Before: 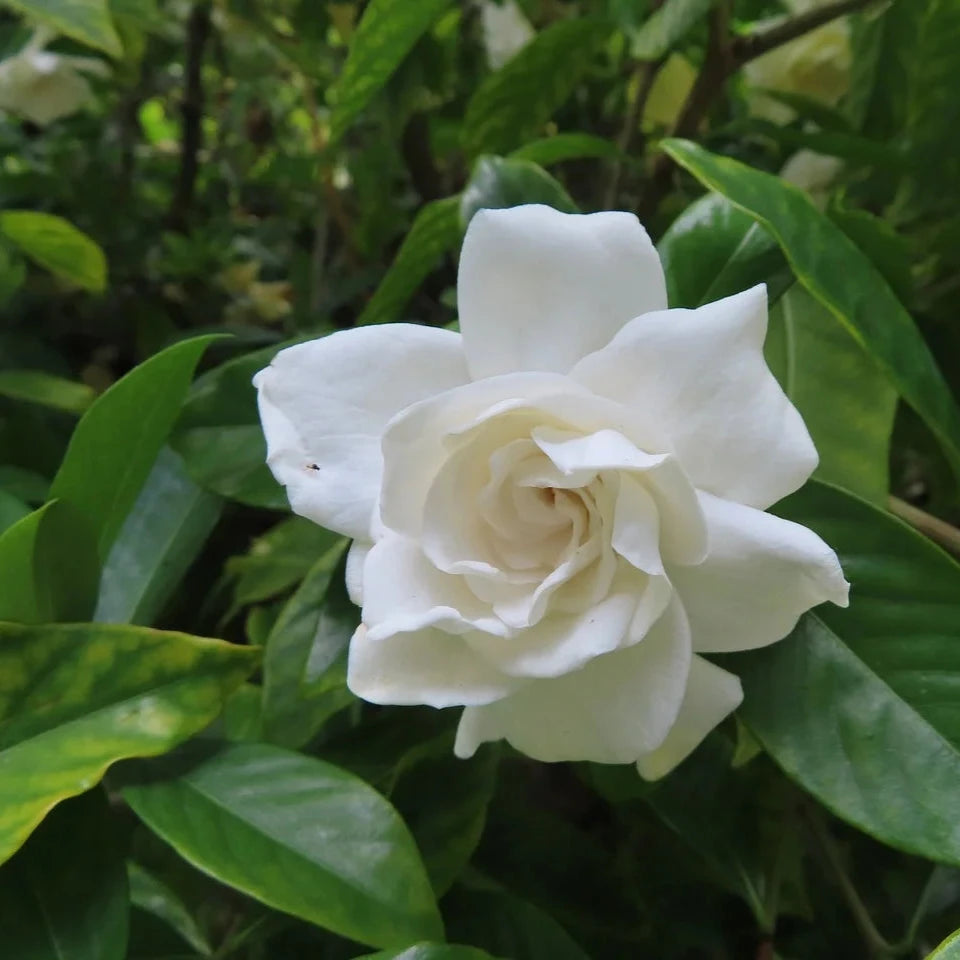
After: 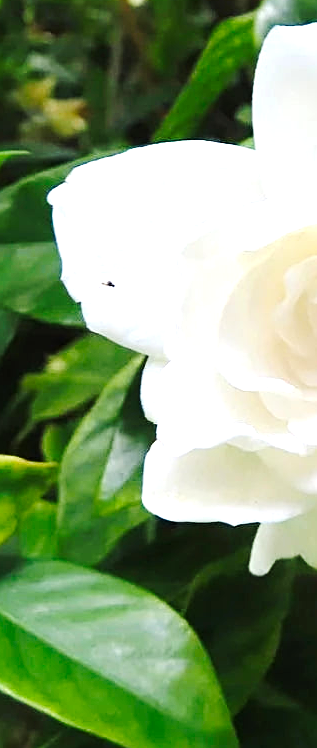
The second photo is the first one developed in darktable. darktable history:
crop and rotate: left 21.375%, top 19.064%, right 45.535%, bottom 3.005%
tone curve: curves: ch0 [(0, 0) (0.126, 0.061) (0.338, 0.285) (0.494, 0.518) (0.703, 0.762) (1, 1)]; ch1 [(0, 0) (0.364, 0.322) (0.443, 0.441) (0.5, 0.501) (0.55, 0.578) (1, 1)]; ch2 [(0, 0) (0.44, 0.424) (0.501, 0.499) (0.557, 0.564) (0.613, 0.682) (0.707, 0.746) (1, 1)], preserve colors none
sharpen: on, module defaults
exposure: black level correction 0, exposure 1.199 EV, compensate exposure bias true, compensate highlight preservation false
